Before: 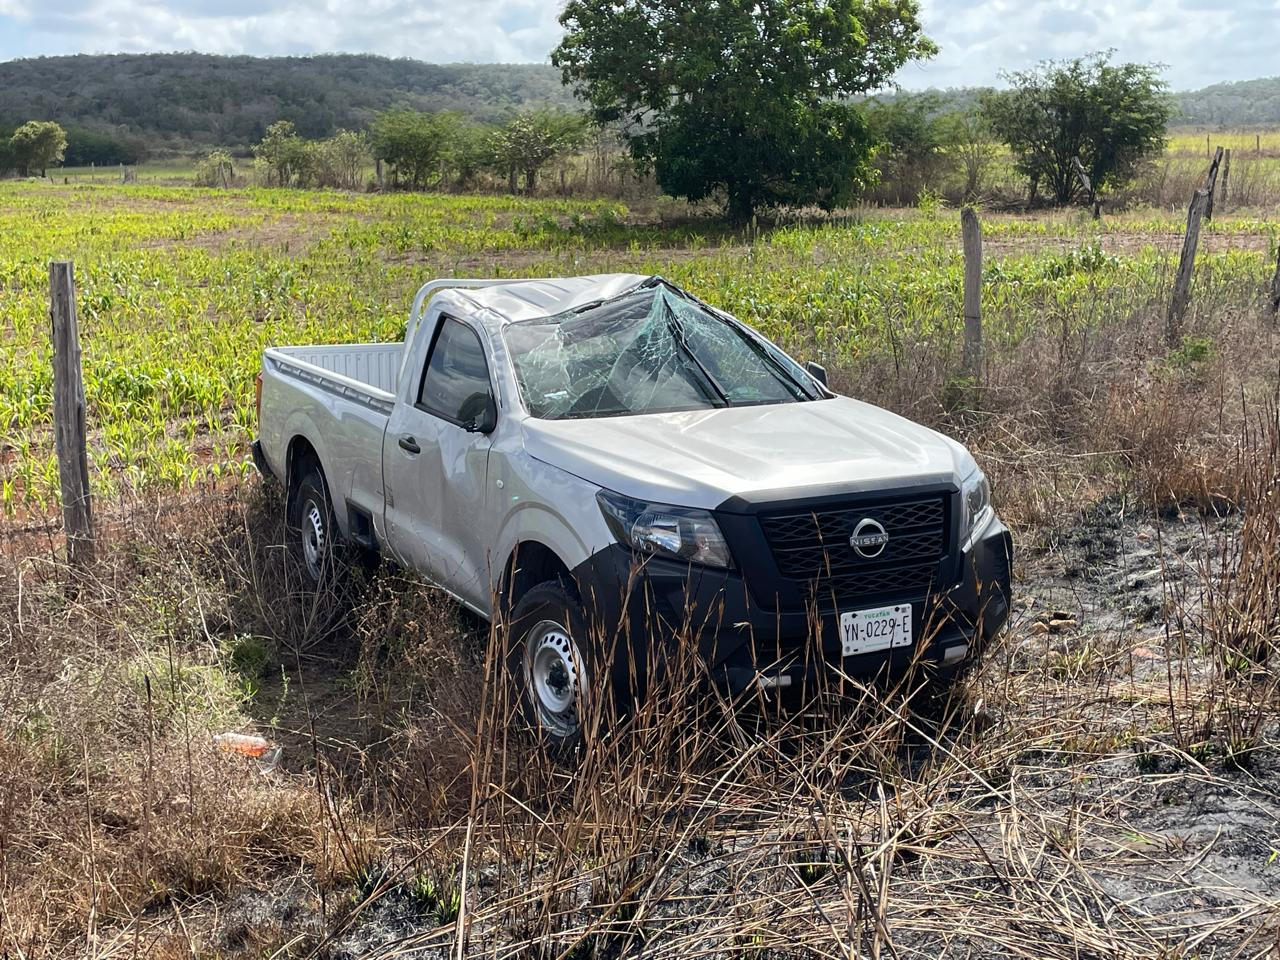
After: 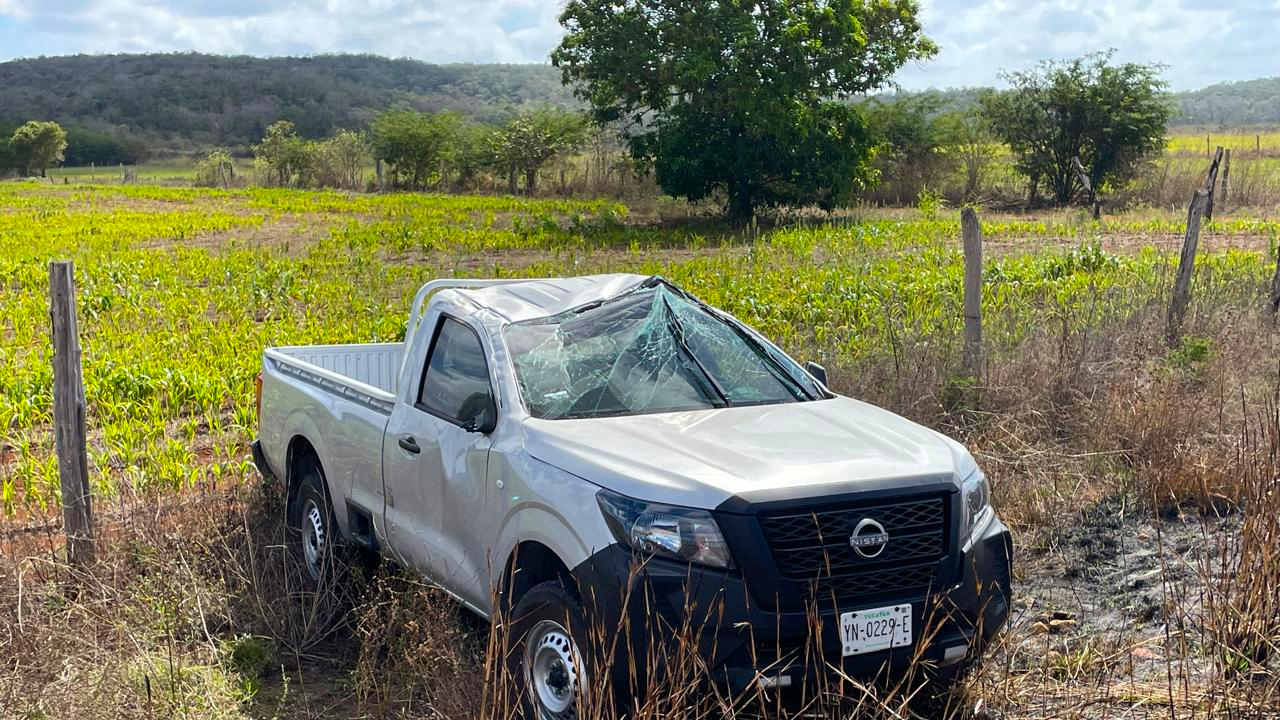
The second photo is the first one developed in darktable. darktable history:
color balance rgb: perceptual saturation grading › global saturation 31.059%, global vibrance 9.819%
crop: bottom 24.992%
